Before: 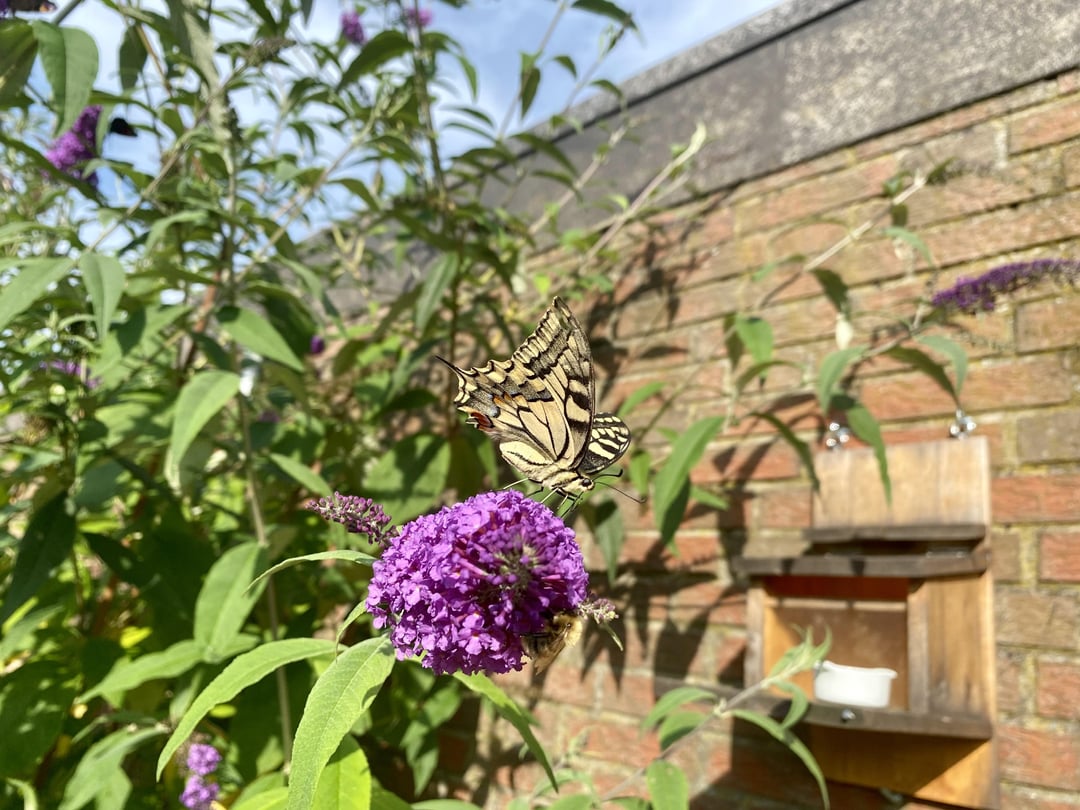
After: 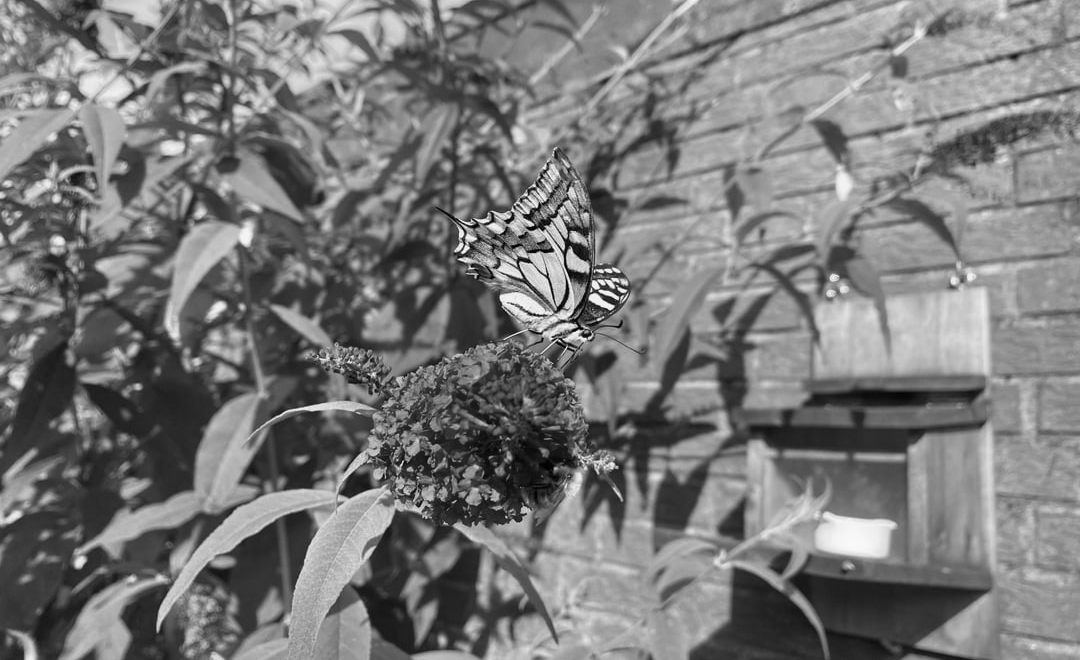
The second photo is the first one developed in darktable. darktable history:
monochrome: a -11.7, b 1.62, size 0.5, highlights 0.38
crop and rotate: top 18.507%
